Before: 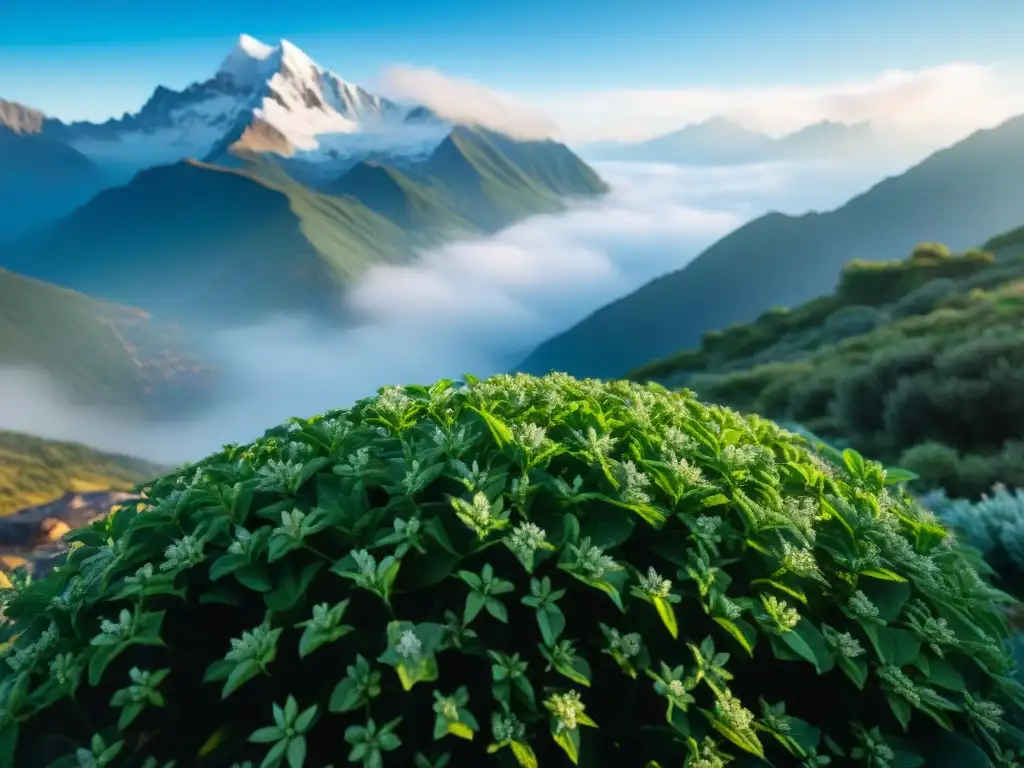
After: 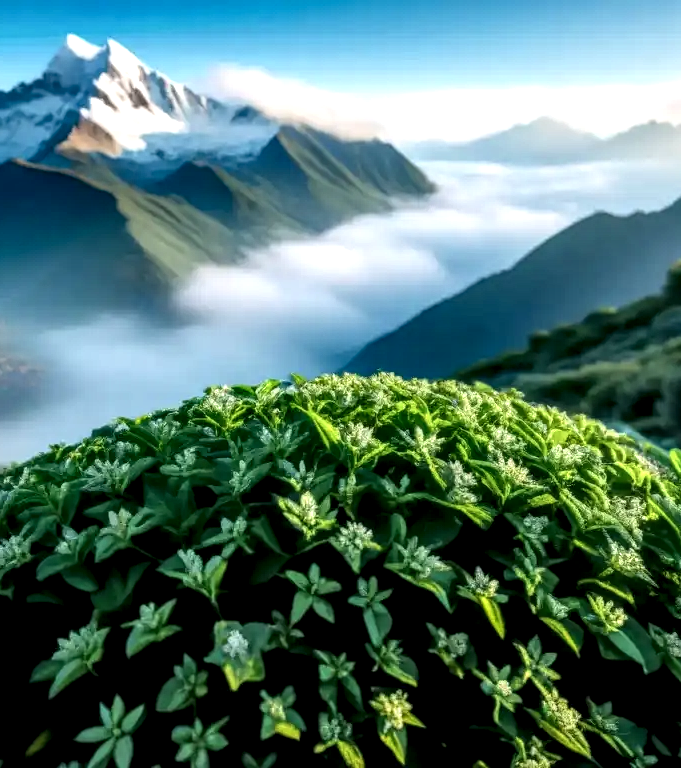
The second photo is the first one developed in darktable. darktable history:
local contrast: highlights 19%, detail 186%
crop: left 16.899%, right 16.556%
